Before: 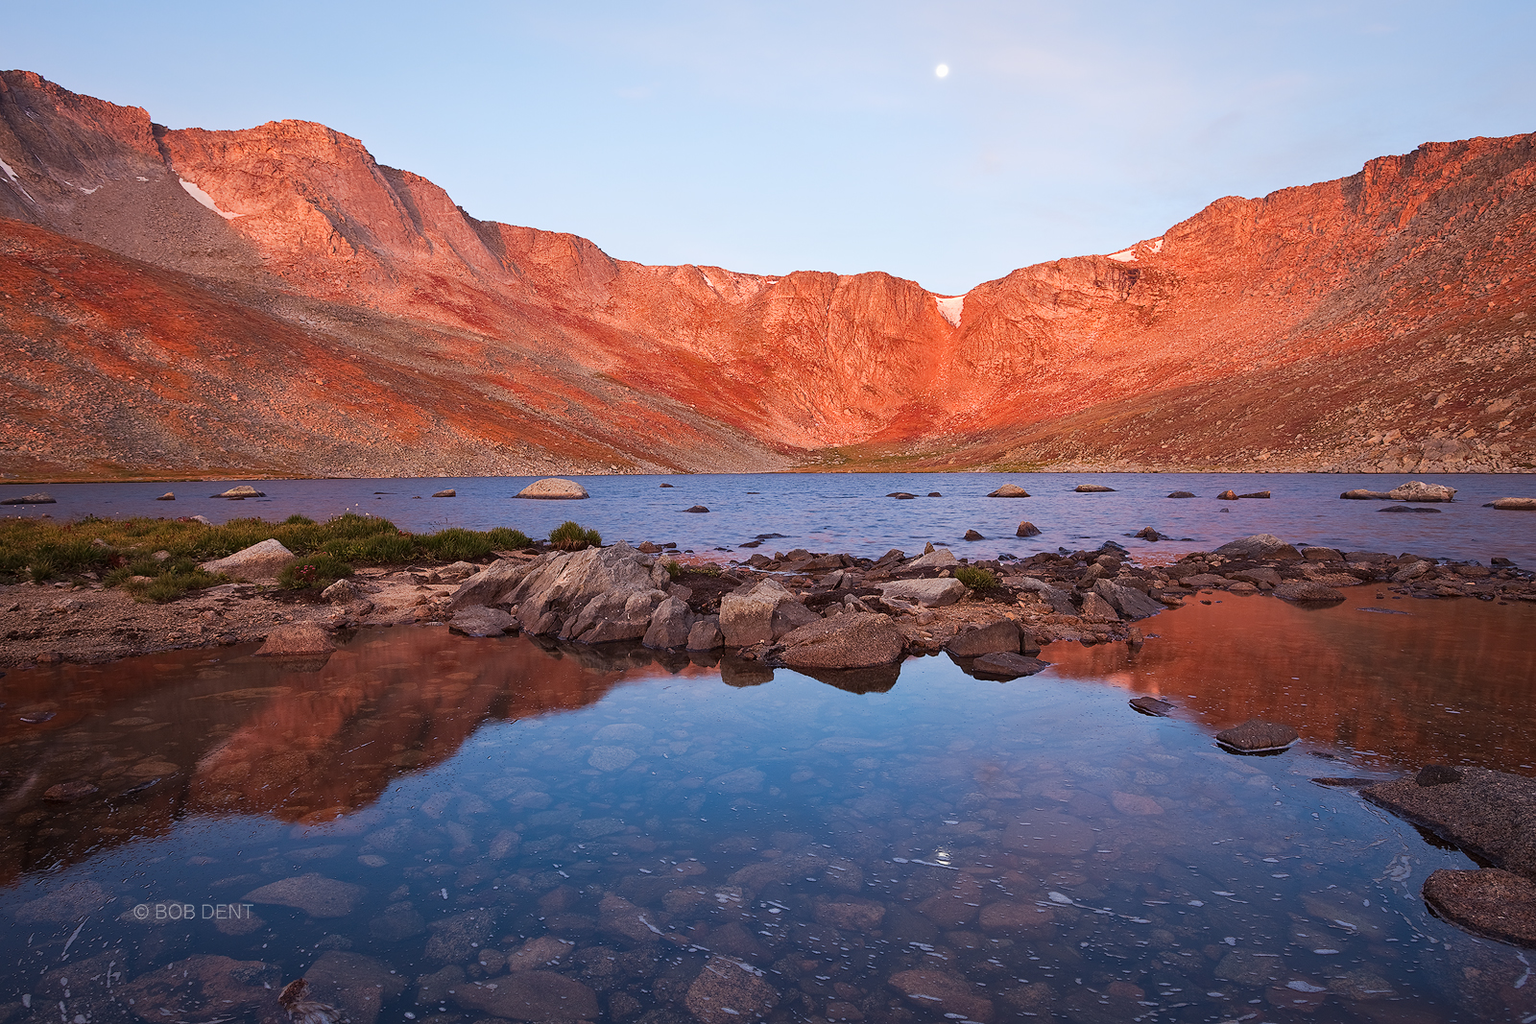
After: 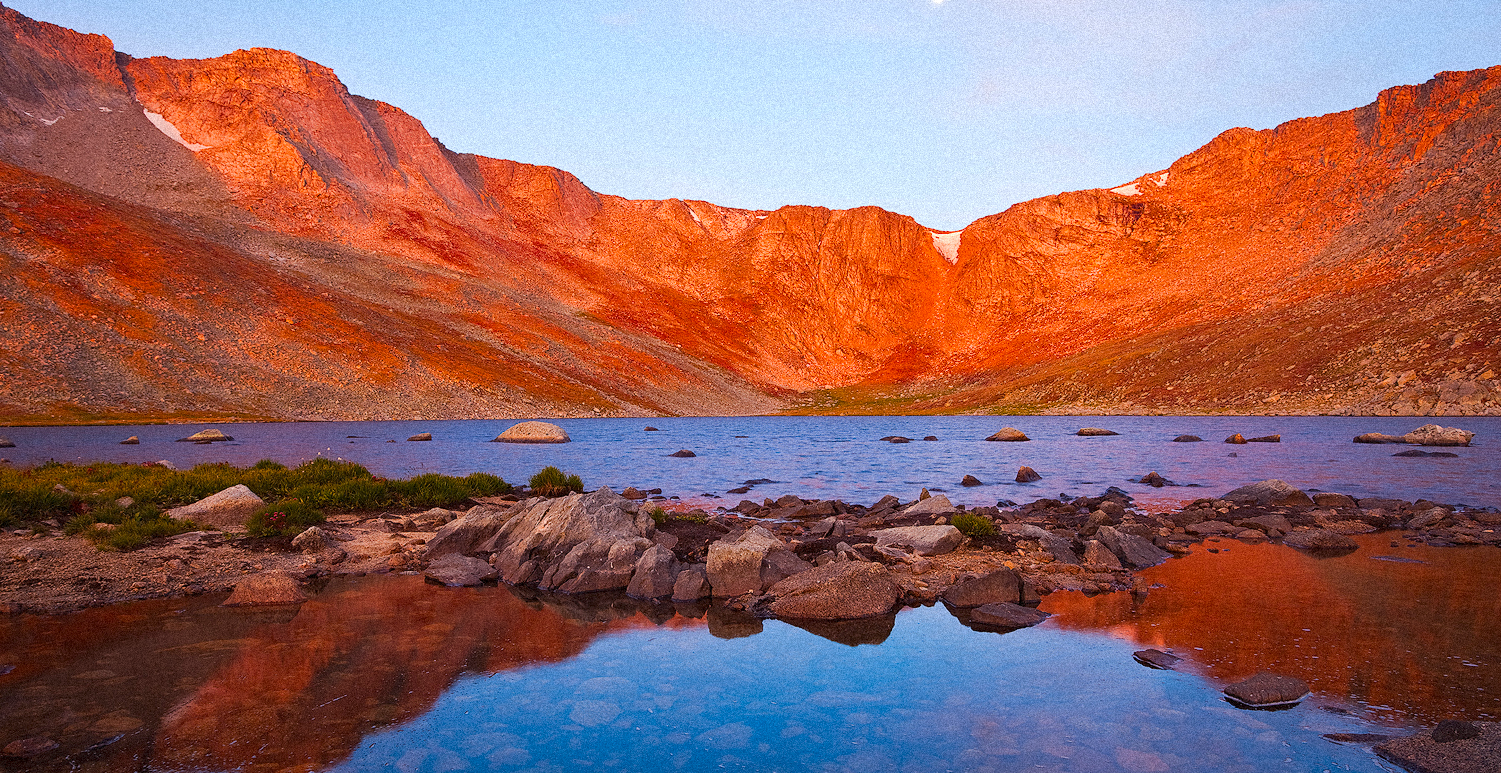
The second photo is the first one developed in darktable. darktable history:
crop: left 2.737%, top 7.287%, right 3.421%, bottom 20.179%
color balance rgb: linear chroma grading › global chroma 15%, perceptual saturation grading › global saturation 30%
grain: strength 35%, mid-tones bias 0%
